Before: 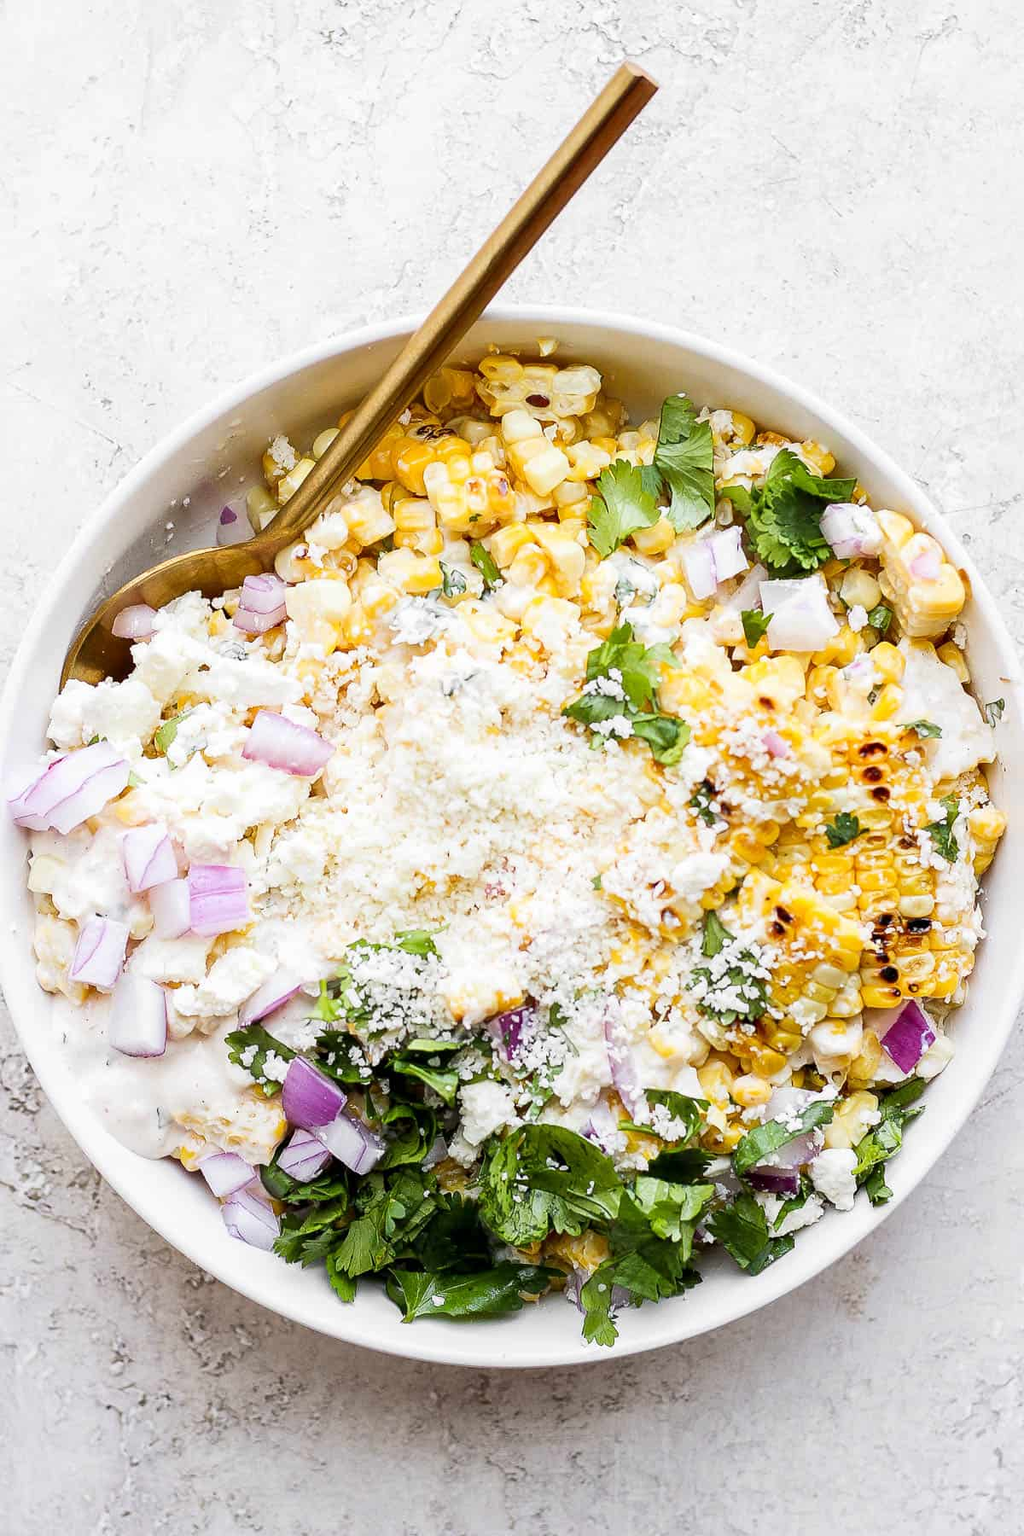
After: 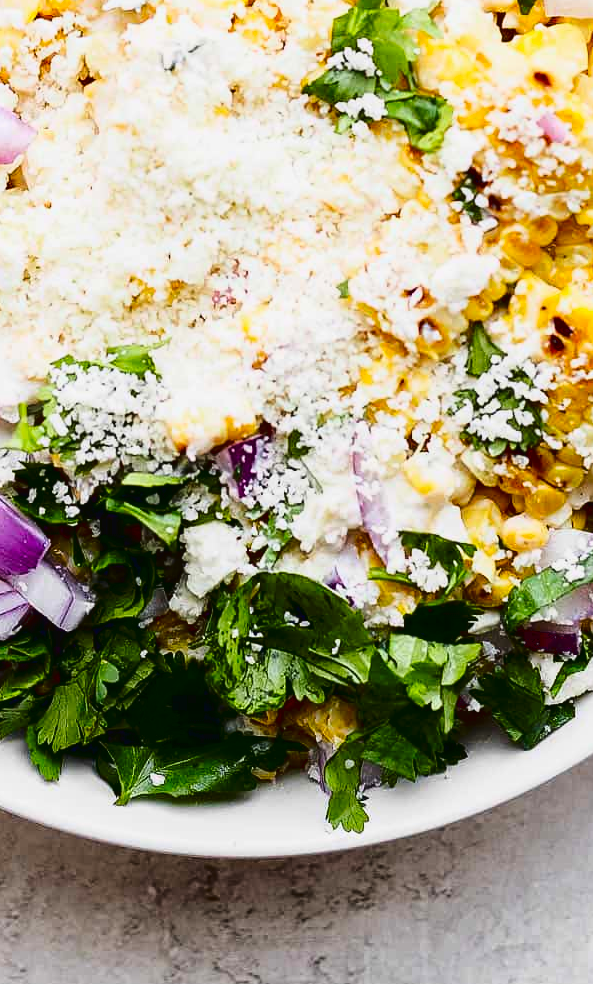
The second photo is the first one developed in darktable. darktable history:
tone curve: curves: ch0 [(0, 0.021) (0.049, 0.044) (0.152, 0.14) (0.328, 0.377) (0.473, 0.543) (0.641, 0.705) (0.85, 0.894) (1, 0.969)]; ch1 [(0, 0) (0.302, 0.331) (0.433, 0.432) (0.472, 0.47) (0.502, 0.503) (0.527, 0.521) (0.564, 0.58) (0.614, 0.626) (0.677, 0.701) (0.859, 0.885) (1, 1)]; ch2 [(0, 0) (0.33, 0.301) (0.447, 0.44) (0.487, 0.496) (0.502, 0.516) (0.535, 0.563) (0.565, 0.593) (0.608, 0.638) (1, 1)], color space Lab, linked channels, preserve colors none
crop: left 29.669%, top 41.427%, right 20.853%, bottom 3.466%
contrast brightness saturation: contrast 0.098, brightness -0.276, saturation 0.144
